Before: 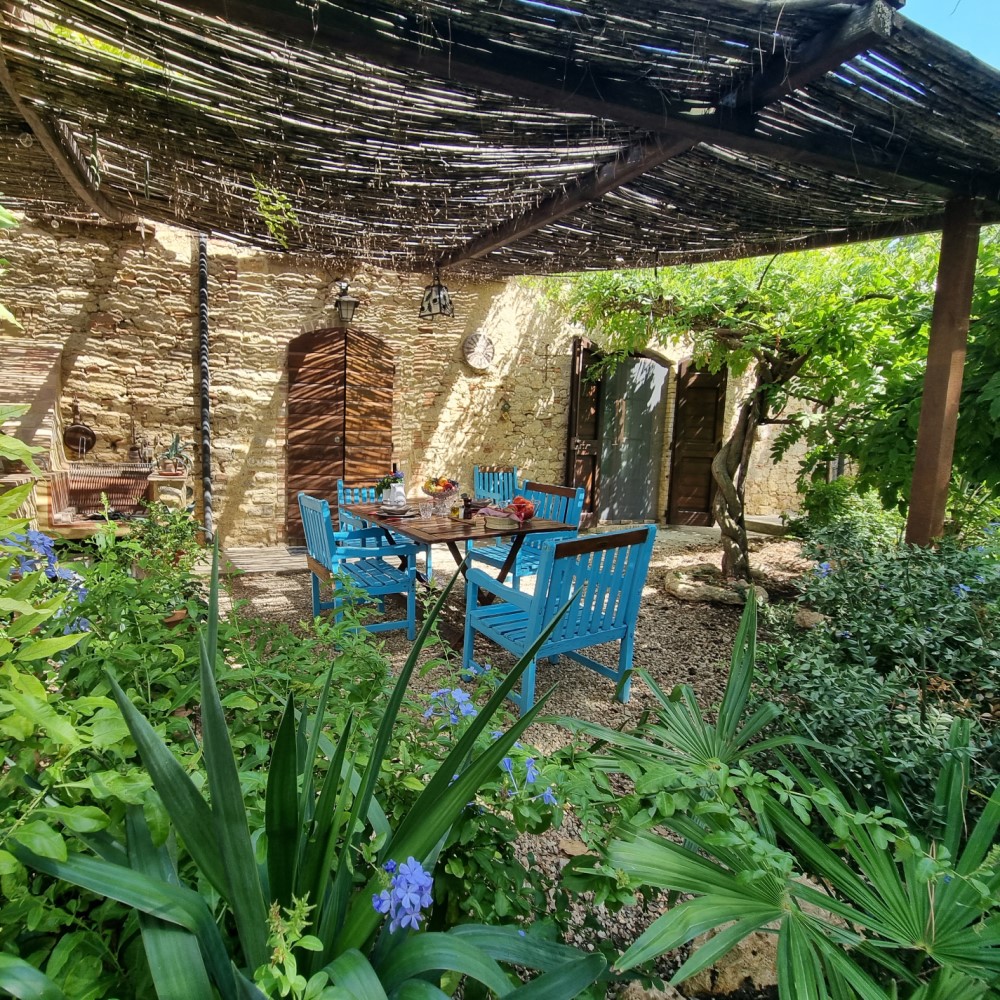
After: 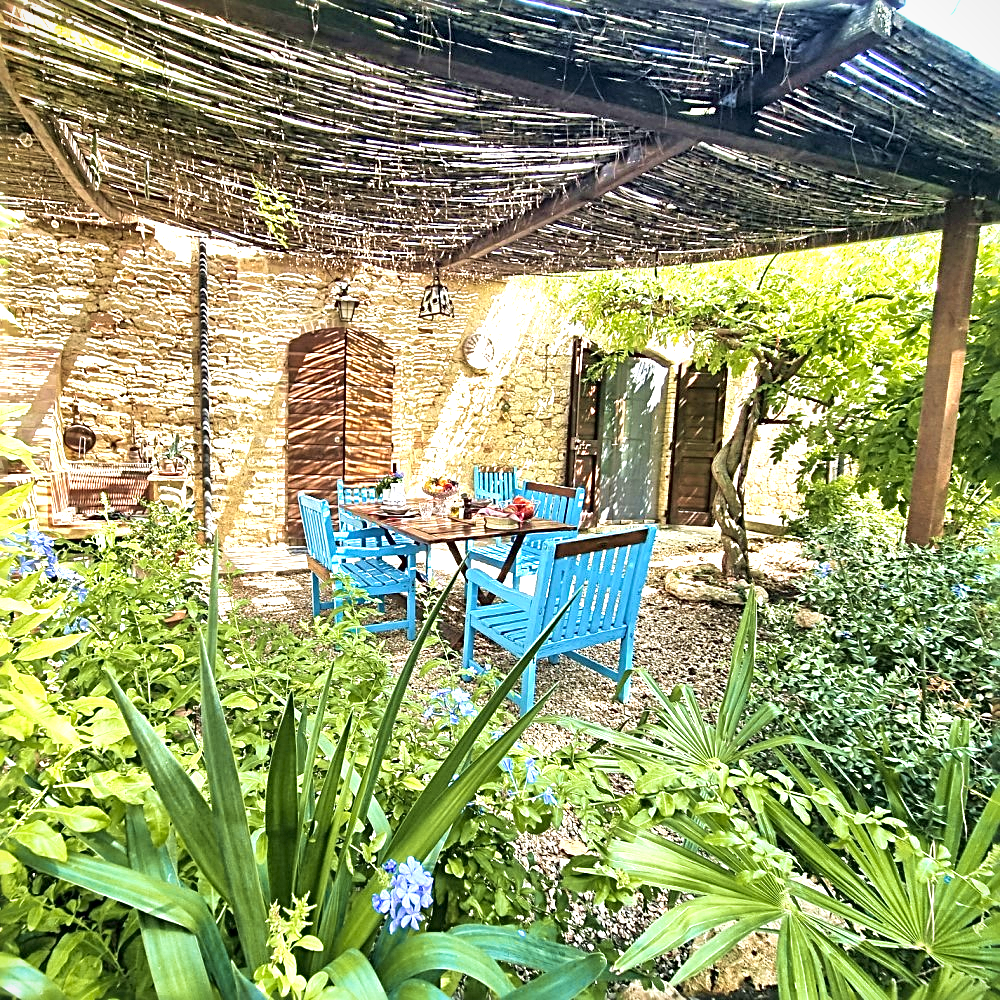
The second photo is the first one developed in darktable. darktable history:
velvia: on, module defaults
exposure: black level correction 0, exposure 1.45 EV, compensate exposure bias true, compensate highlight preservation false
local contrast: mode bilateral grid, contrast 20, coarseness 50, detail 150%, midtone range 0.2
sharpen: radius 3.025, amount 0.757
vignetting: fall-off start 116.67%, fall-off radius 59.26%, brightness -0.31, saturation -0.056
color zones: curves: ch2 [(0, 0.5) (0.143, 0.5) (0.286, 0.489) (0.415, 0.421) (0.571, 0.5) (0.714, 0.5) (0.857, 0.5) (1, 0.5)]
contrast brightness saturation: brightness 0.13
